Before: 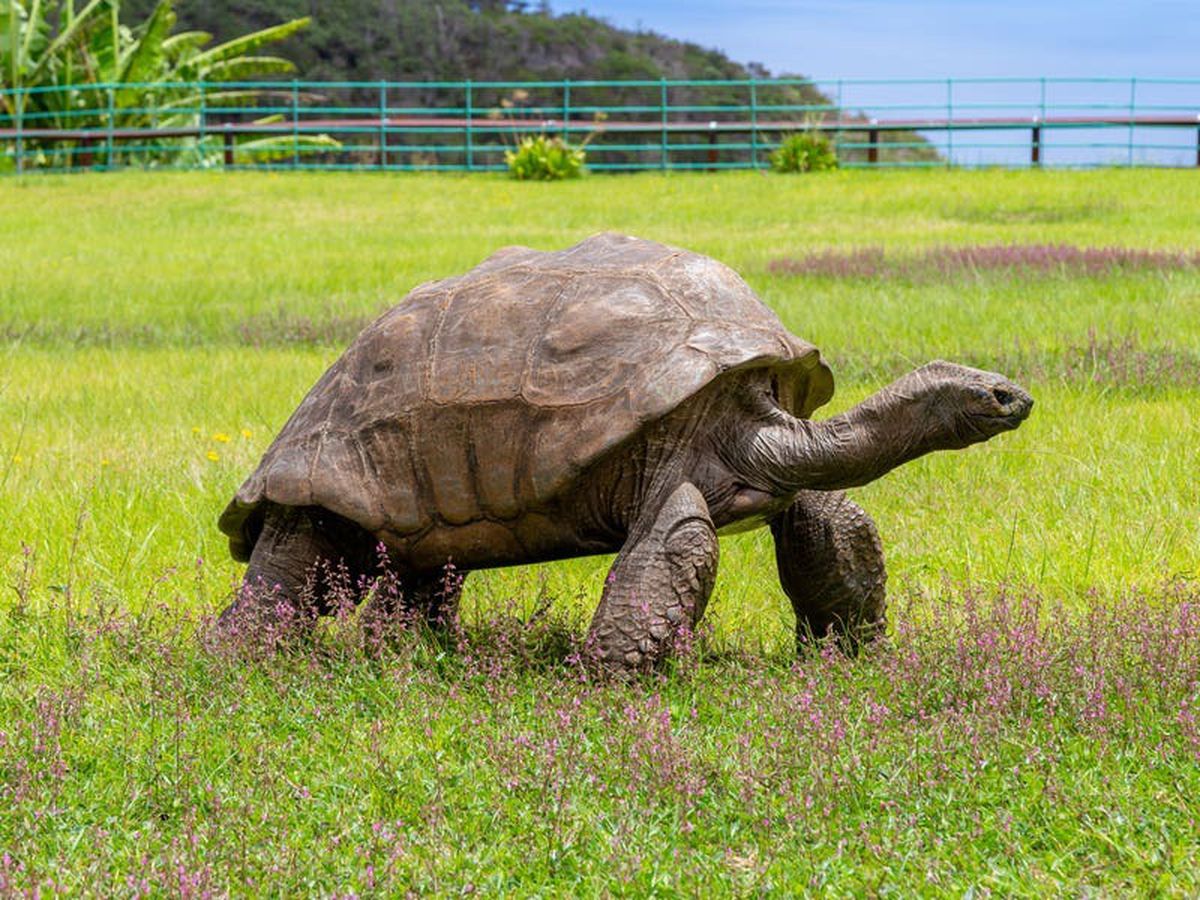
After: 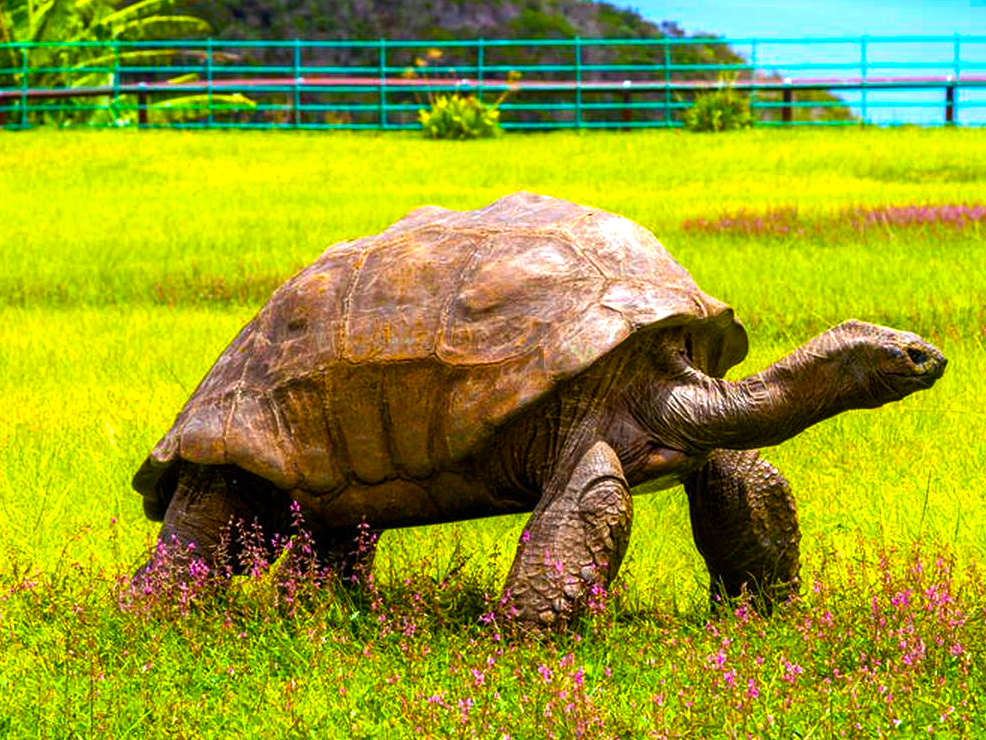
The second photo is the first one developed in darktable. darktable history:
color balance rgb: linear chroma grading › shadows -40%, linear chroma grading › highlights 40%, linear chroma grading › global chroma 45%, linear chroma grading › mid-tones -30%, perceptual saturation grading › global saturation 55%, perceptual saturation grading › highlights -50%, perceptual saturation grading › mid-tones 40%, perceptual saturation grading › shadows 30%, perceptual brilliance grading › global brilliance 20%, perceptual brilliance grading › shadows -40%, global vibrance 35%
crop and rotate: left 7.196%, top 4.574%, right 10.605%, bottom 13.178%
